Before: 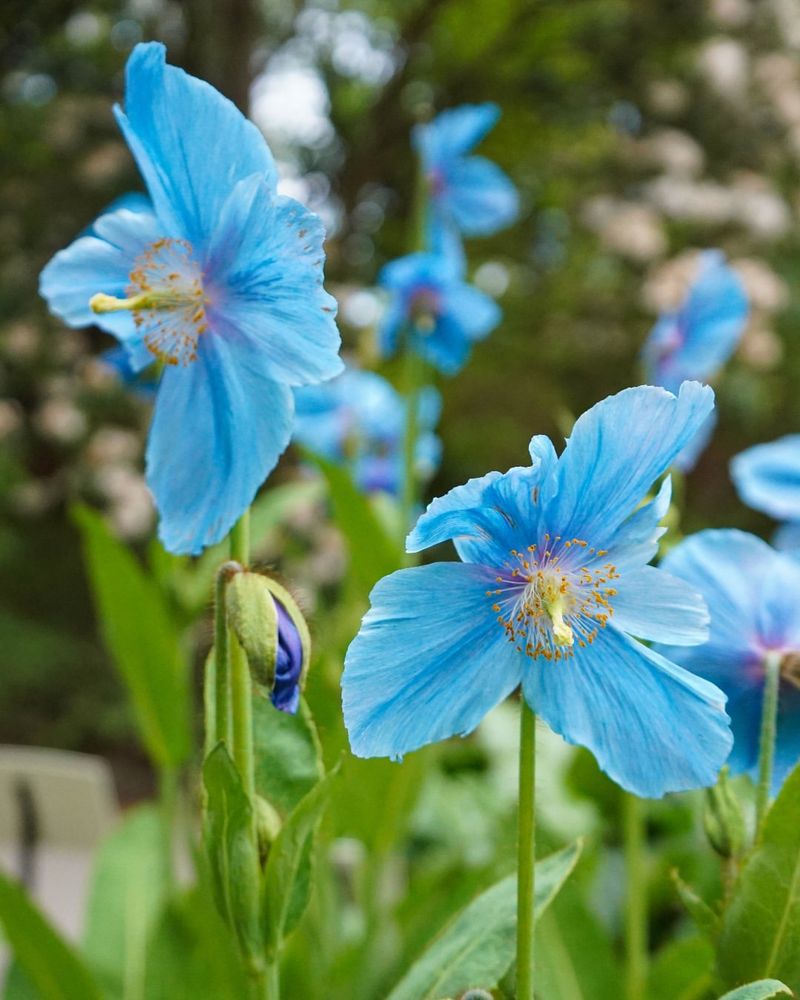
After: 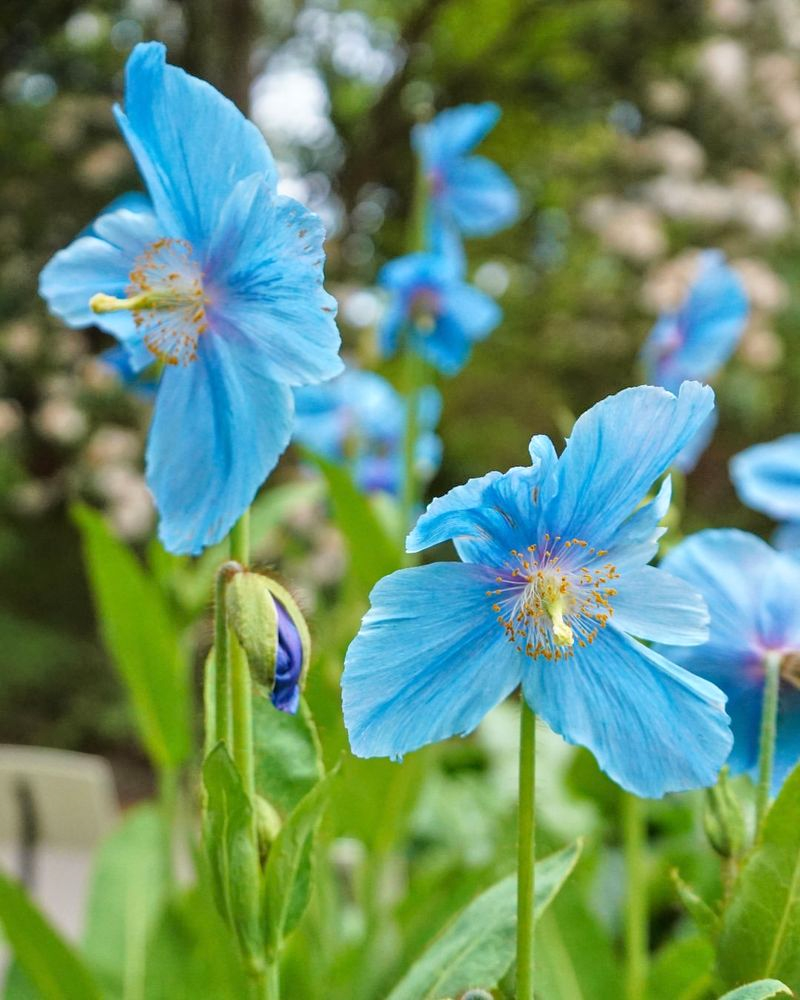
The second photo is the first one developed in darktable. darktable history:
tone equalizer: -8 EV 0.004 EV, -7 EV -0.036 EV, -6 EV 0.017 EV, -5 EV 0.035 EV, -4 EV 0.245 EV, -3 EV 0.65 EV, -2 EV 0.581 EV, -1 EV 0.211 EV, +0 EV 0.041 EV
